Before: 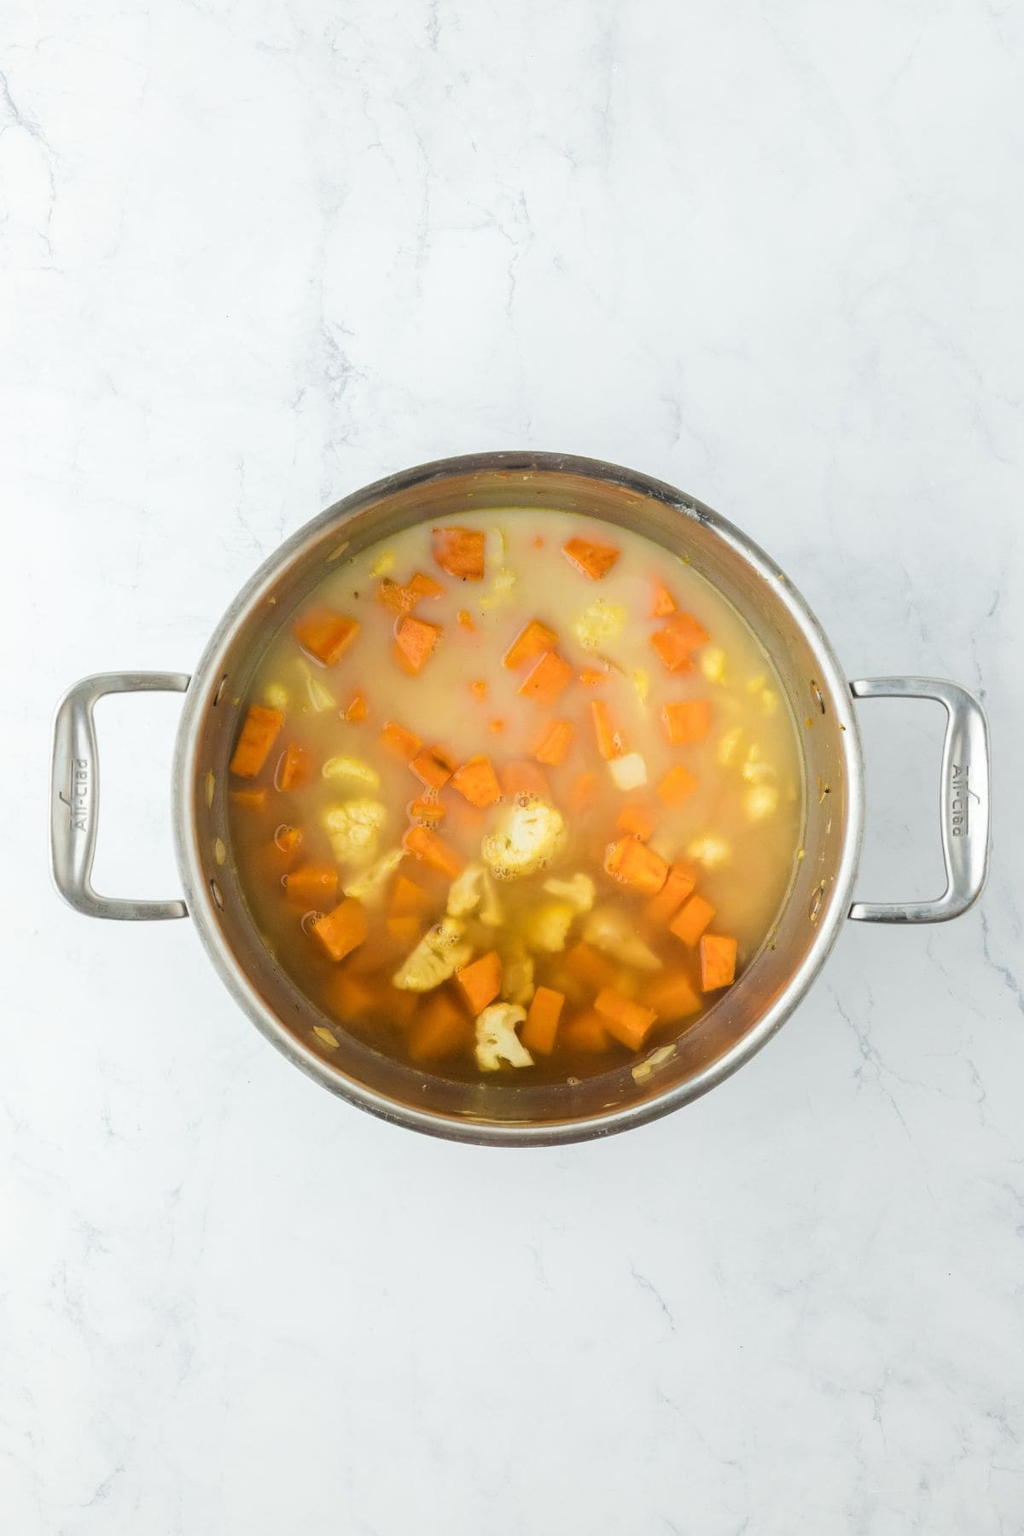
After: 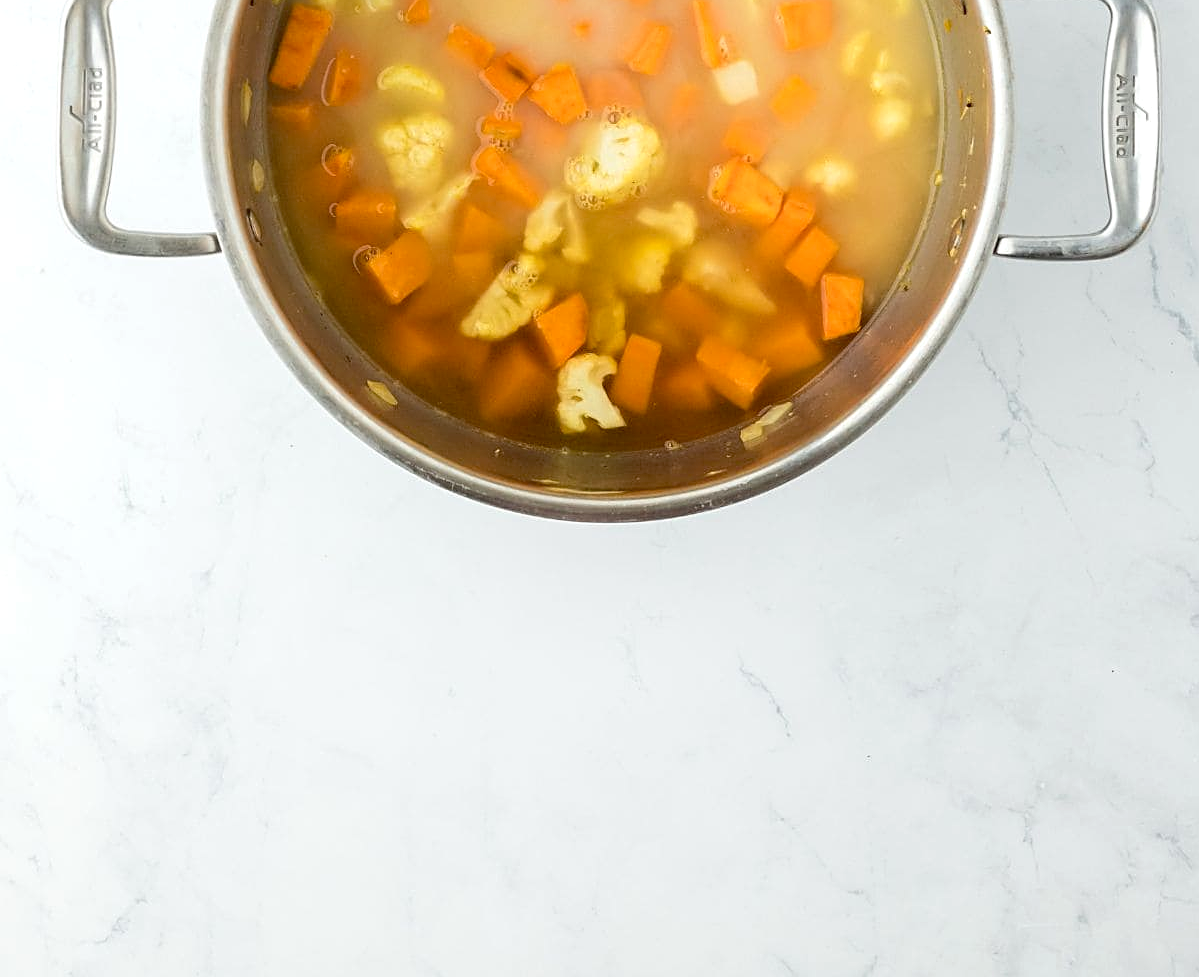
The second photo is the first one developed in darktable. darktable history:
crop and rotate: top 45.686%, right 0.039%
exposure: black level correction 0.009, exposure 0.113 EV, compensate highlight preservation false
sharpen: on, module defaults
